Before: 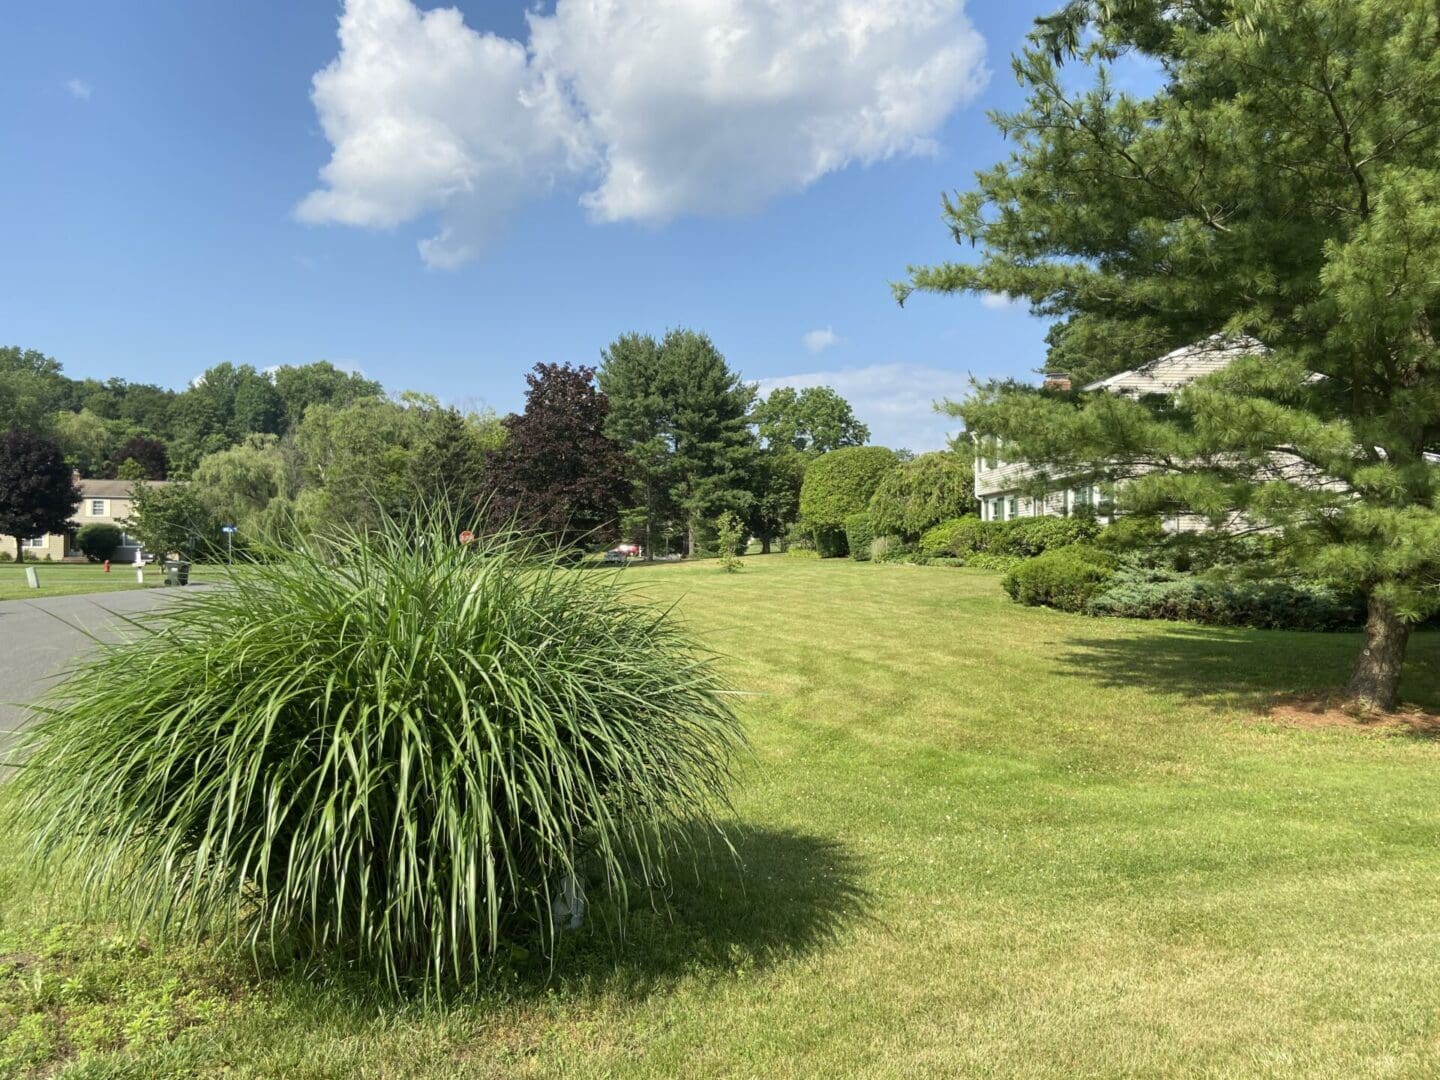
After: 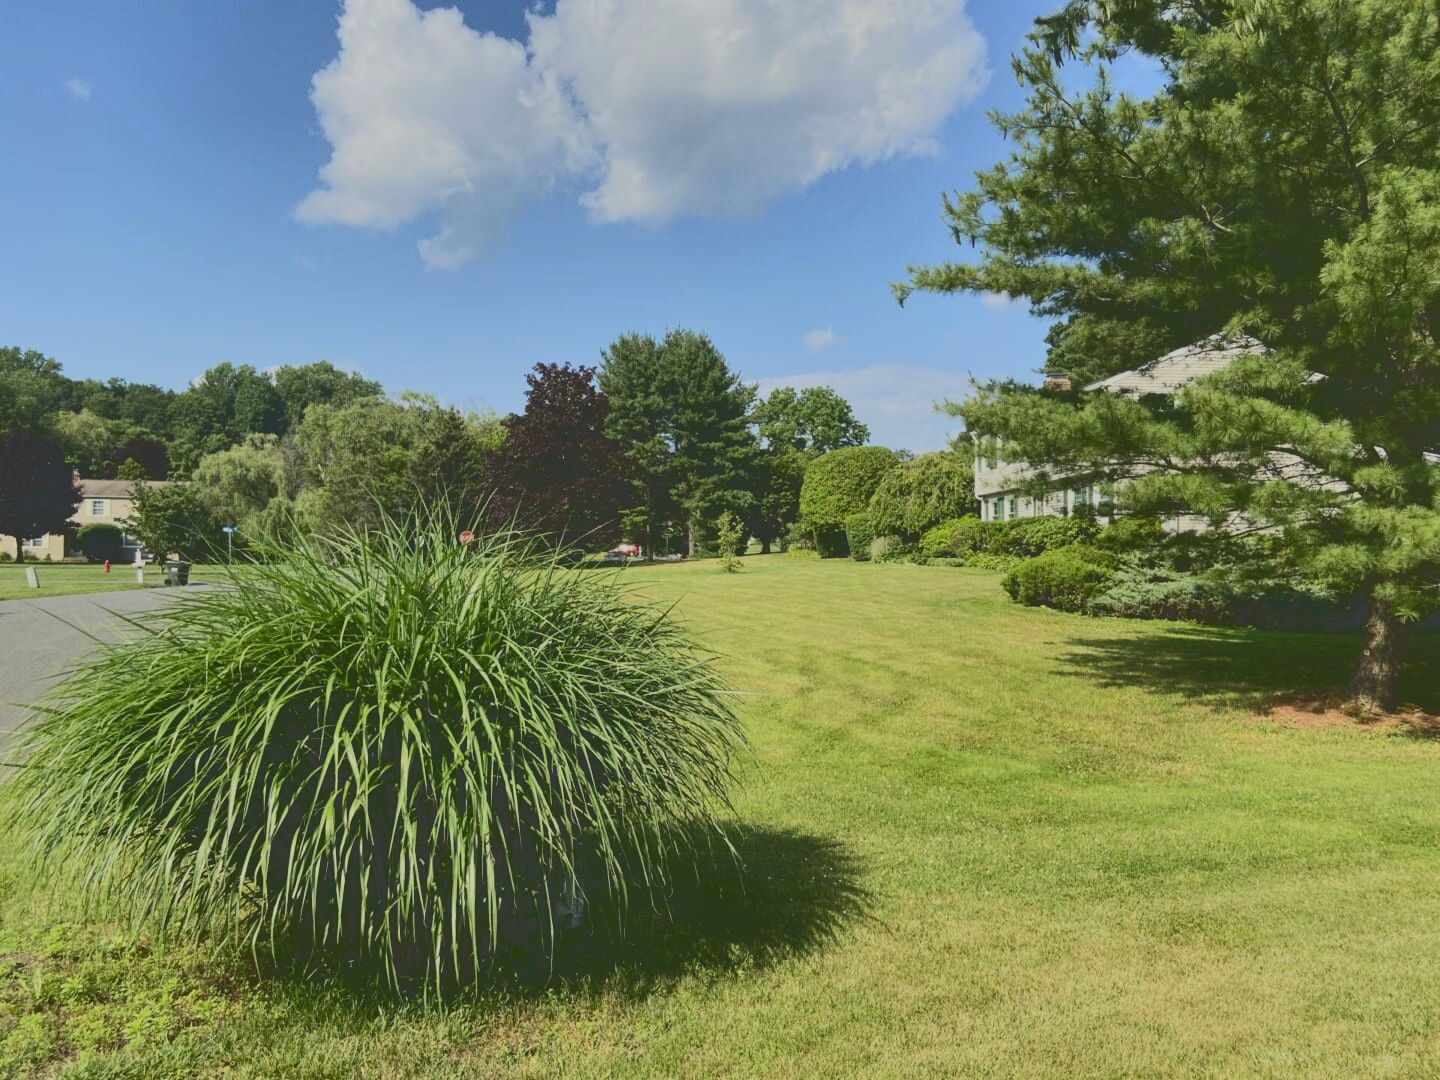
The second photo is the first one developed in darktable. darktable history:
tone curve: curves: ch0 [(0, 0.23) (0.125, 0.207) (0.245, 0.227) (0.736, 0.695) (1, 0.824)], color space Lab, independent channels, preserve colors none
shadows and highlights: shadows 49, highlights -41, soften with gaussian
